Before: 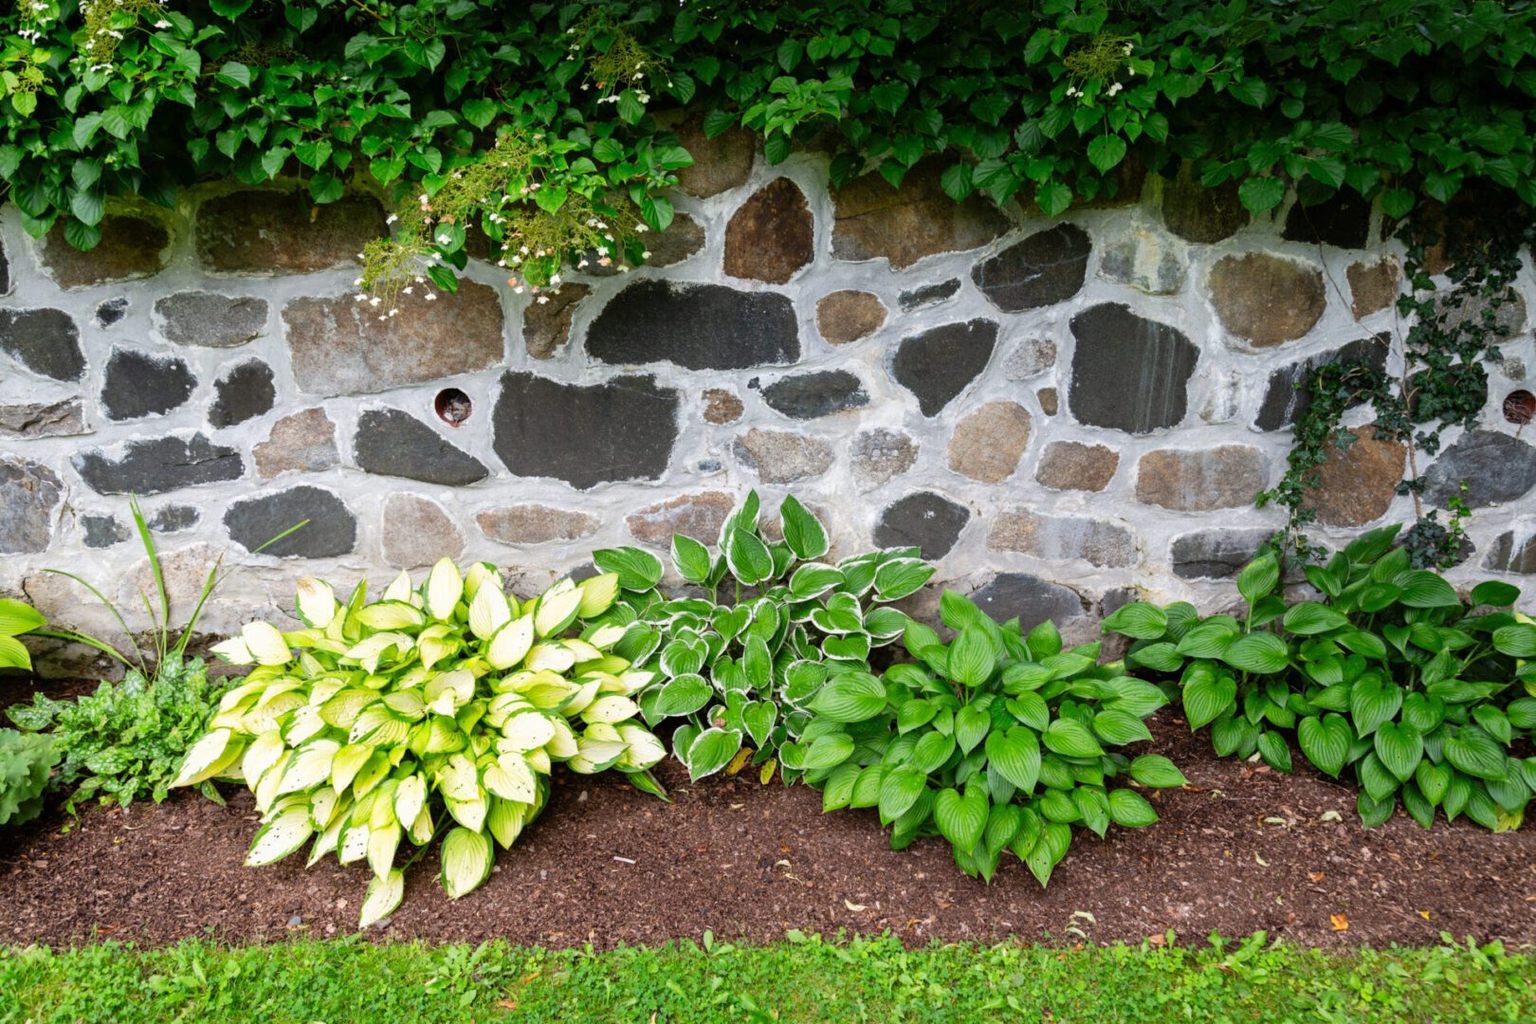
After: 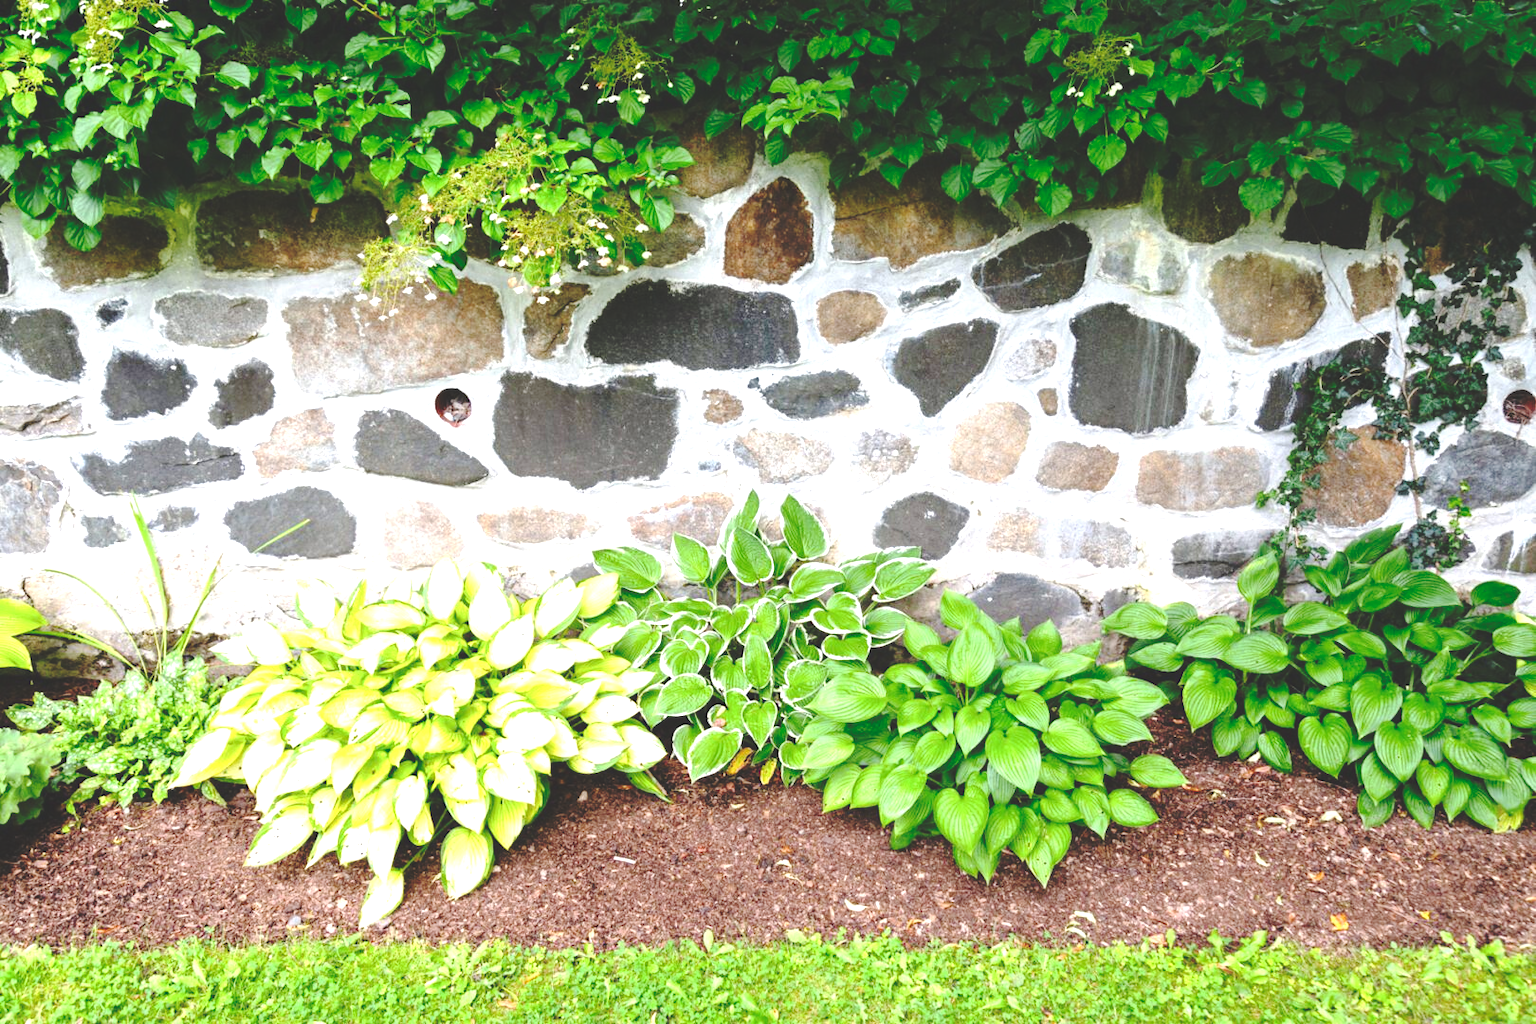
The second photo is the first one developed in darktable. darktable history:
base curve: curves: ch0 [(0, 0.024) (0.055, 0.065) (0.121, 0.166) (0.236, 0.319) (0.693, 0.726) (1, 1)], preserve colors none
exposure: black level correction 0, exposure 1.1 EV, compensate highlight preservation false
